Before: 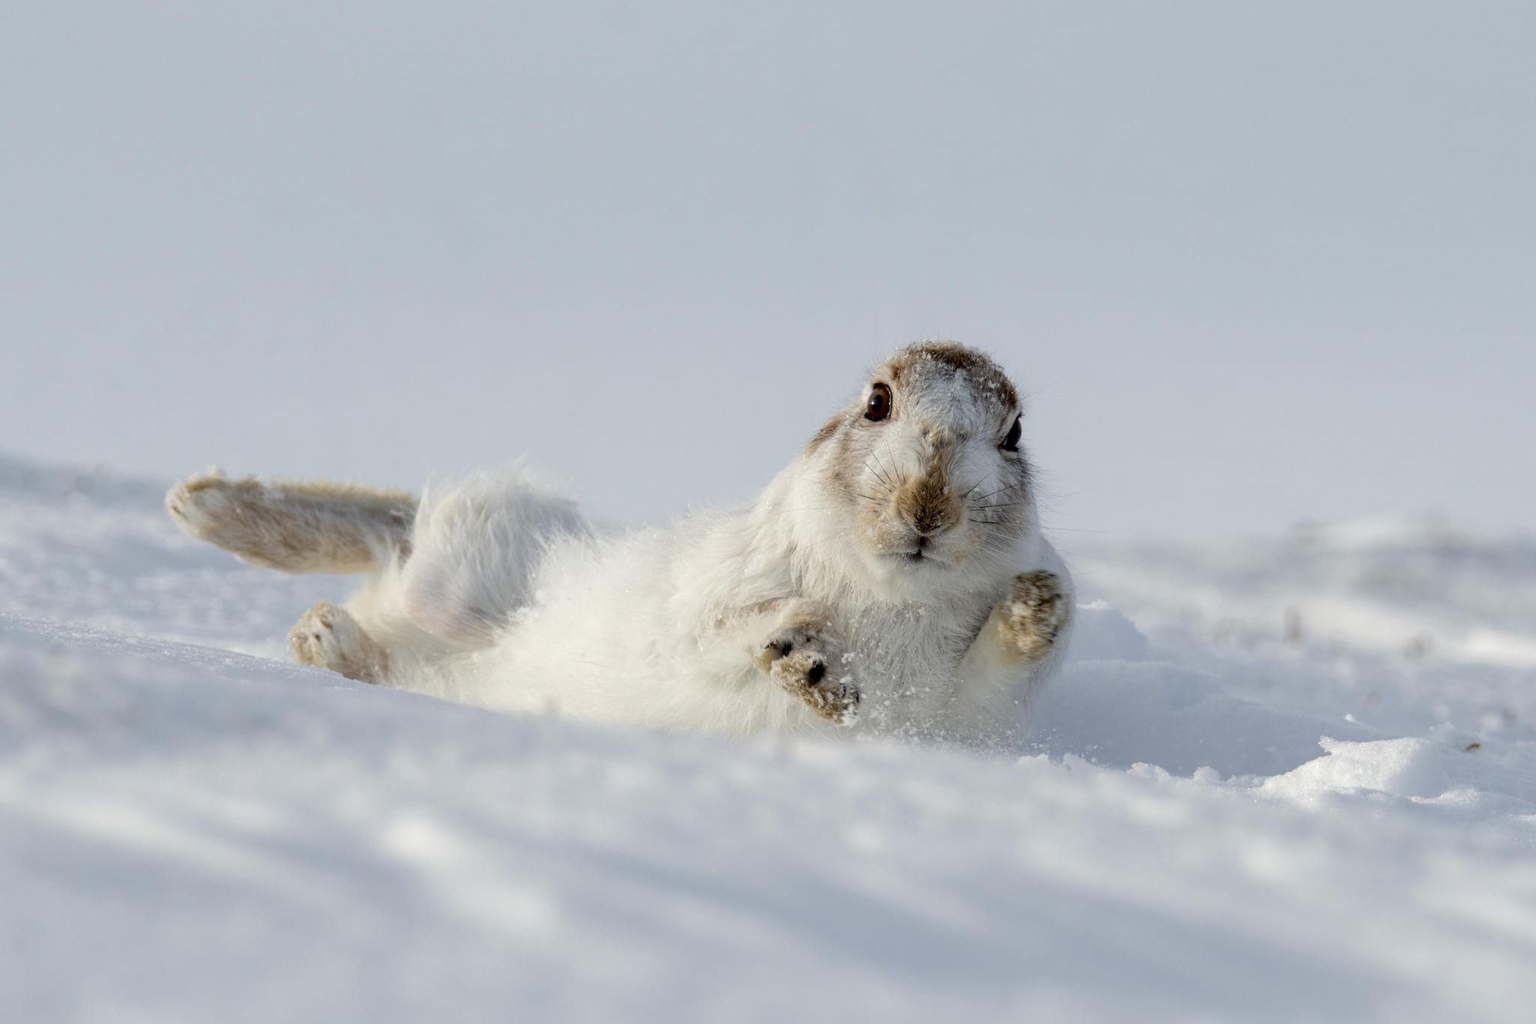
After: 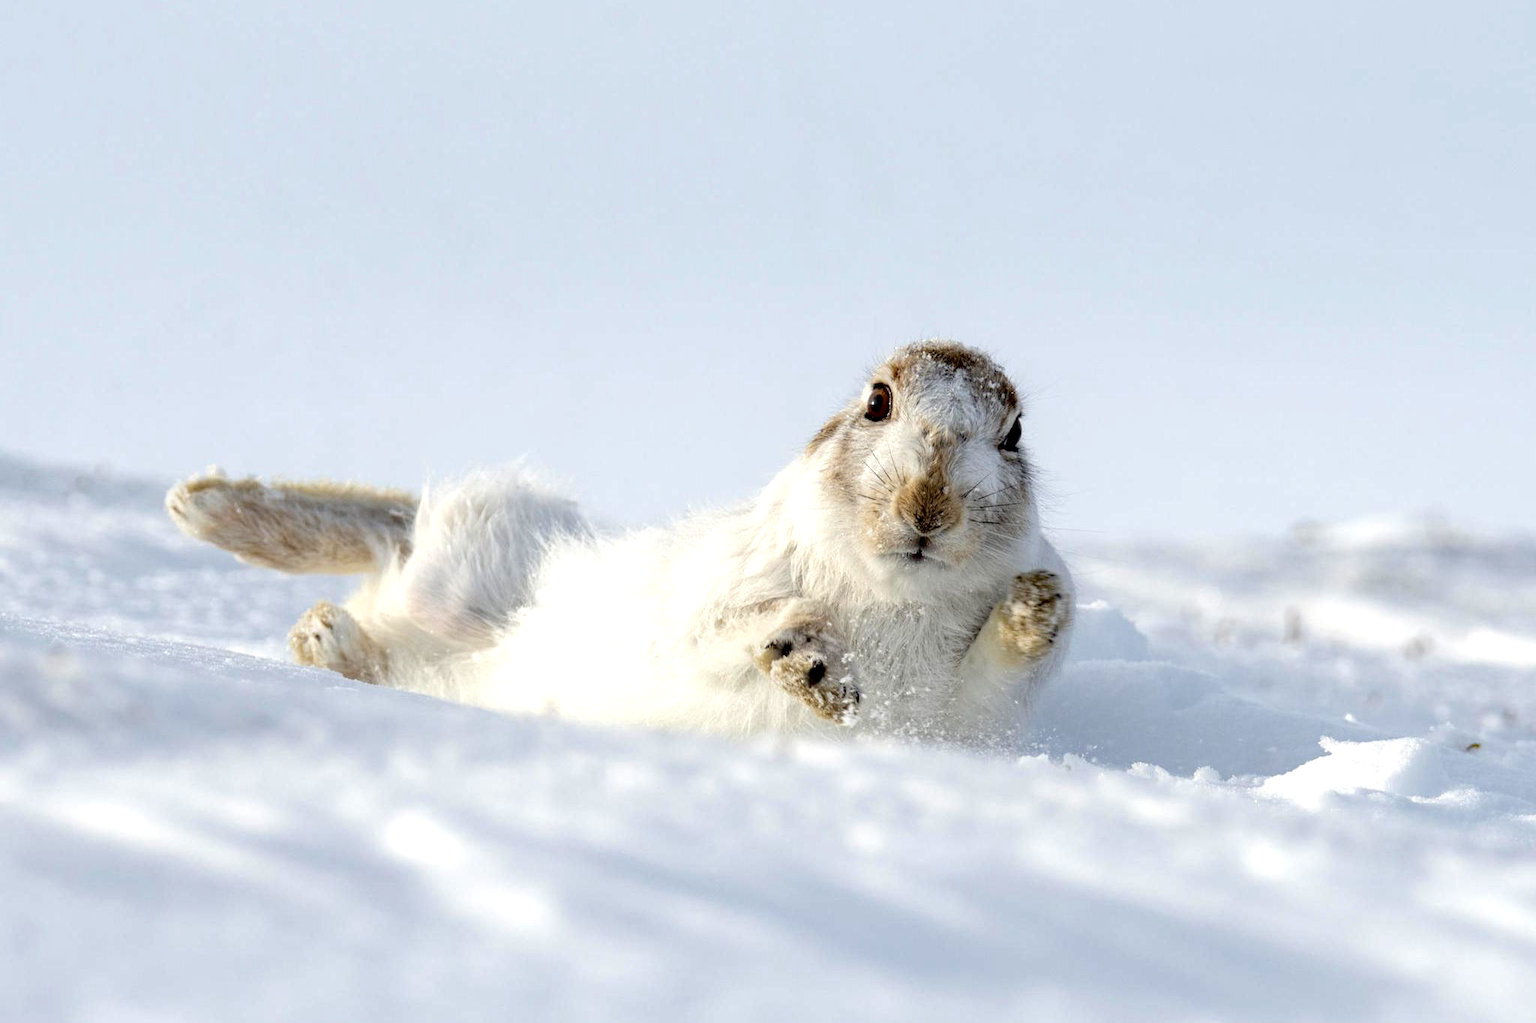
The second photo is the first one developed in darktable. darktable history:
exposure: exposure 0.6 EV, compensate highlight preservation false
color balance: mode lift, gamma, gain (sRGB), lift [0.97, 1, 1, 1], gamma [1.03, 1, 1, 1]
haze removal: compatibility mode true, adaptive false
